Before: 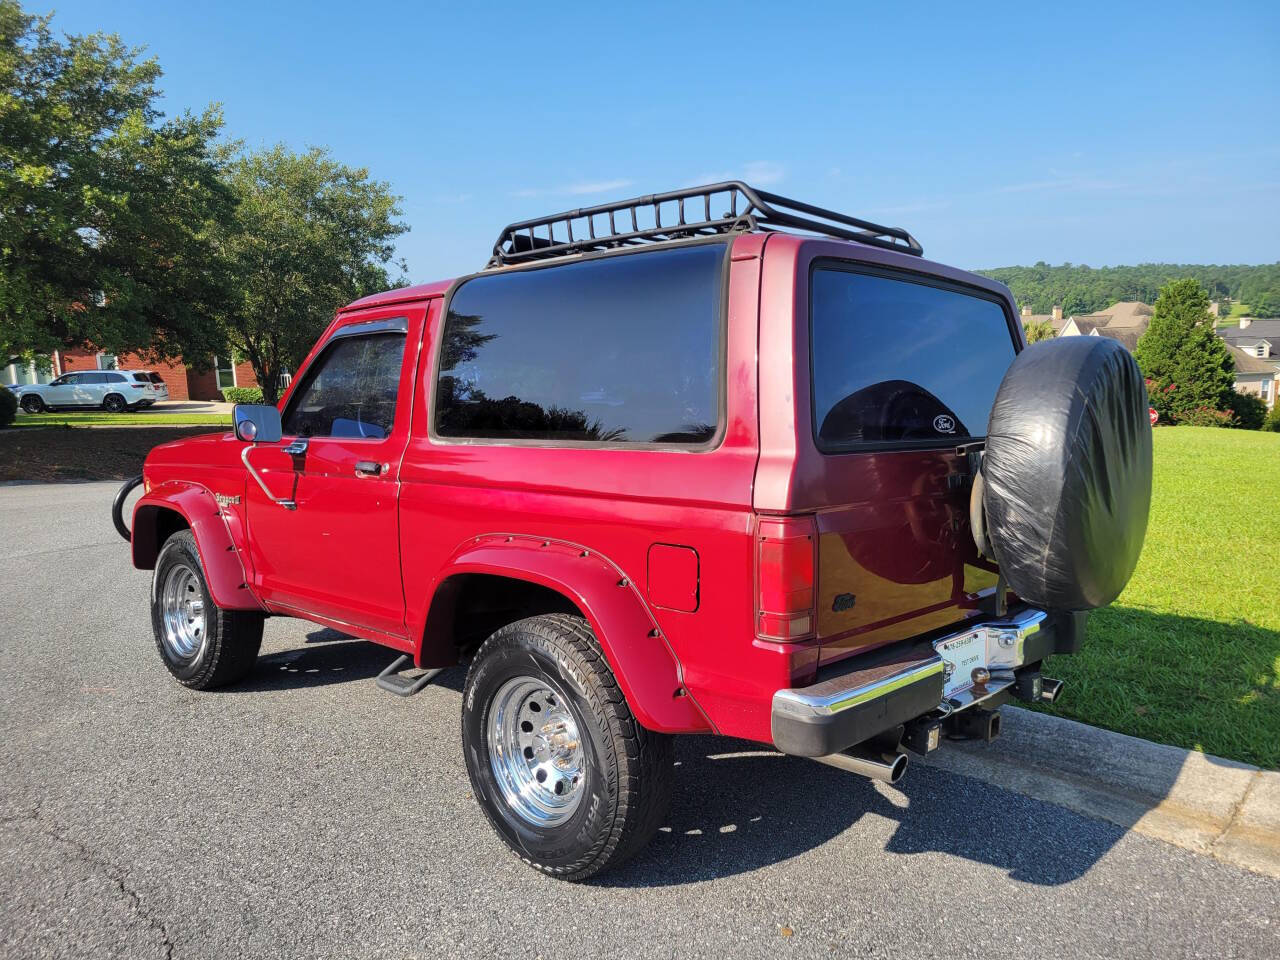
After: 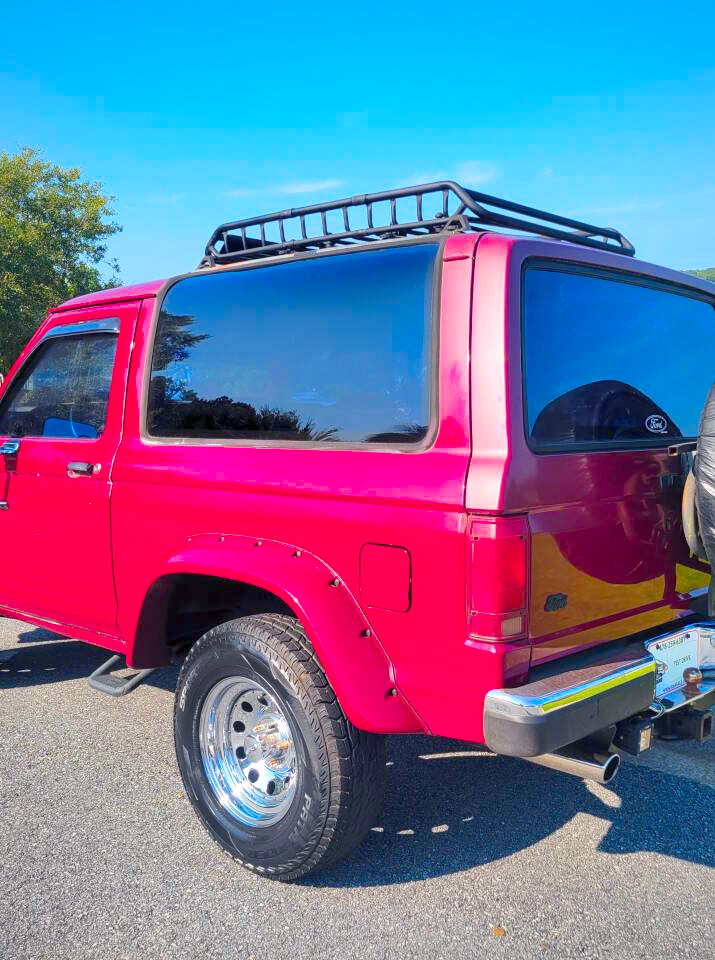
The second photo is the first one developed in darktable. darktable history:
color balance rgb: power › chroma 1.015%, power › hue 251.79°, linear chroma grading › global chroma 9.228%, perceptual saturation grading › global saturation 35.863%, hue shift -5.44°, perceptual brilliance grading › global brilliance 17.517%, contrast -20.658%
crop and rotate: left 22.527%, right 21.542%
vignetting: fall-off radius 95.09%, brightness -0.437, saturation -0.198
